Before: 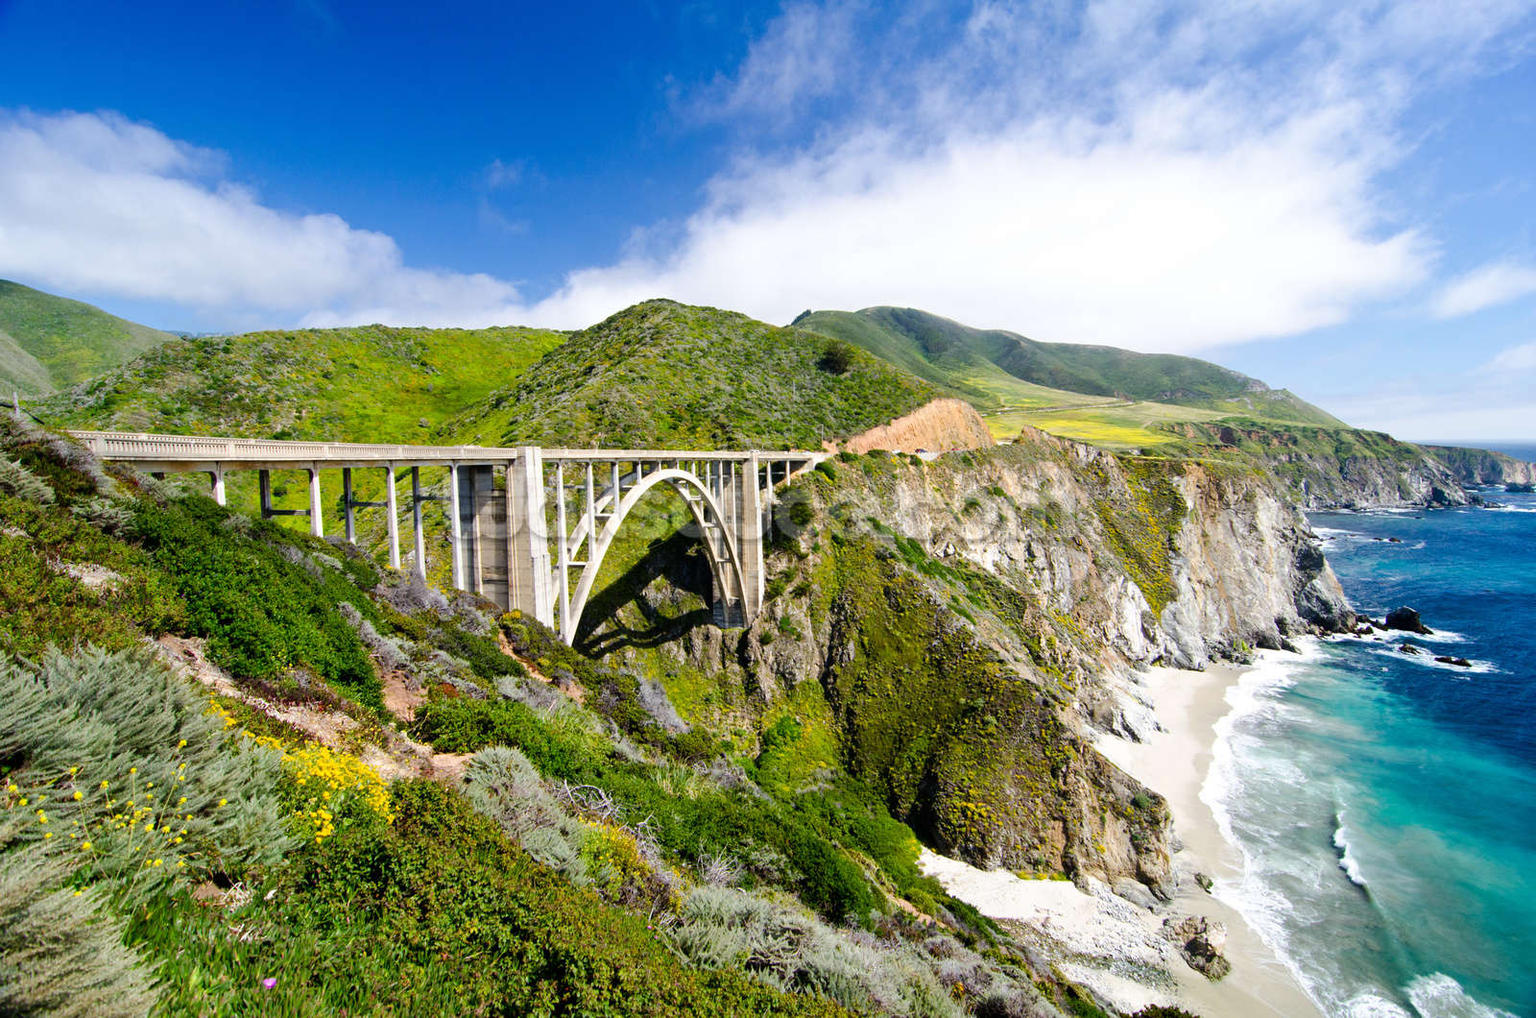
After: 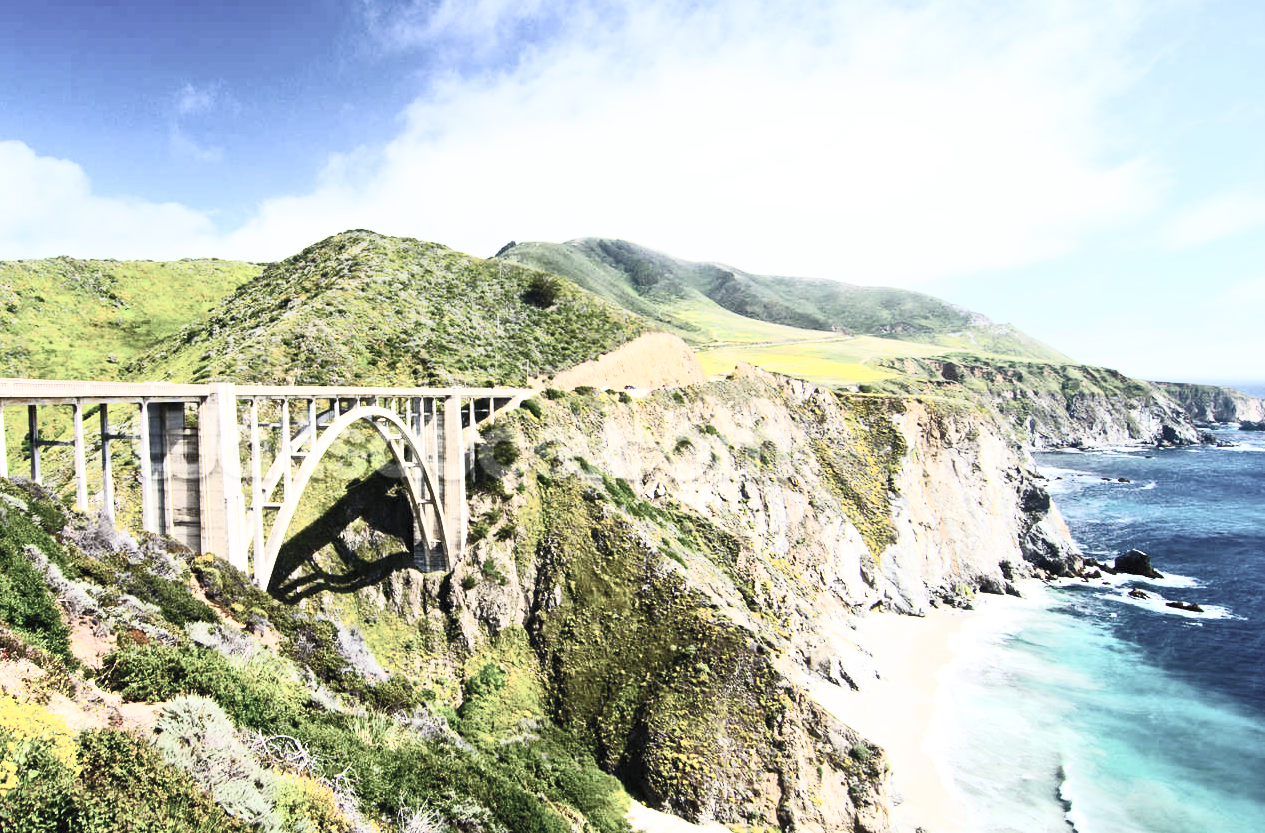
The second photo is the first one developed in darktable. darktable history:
crop and rotate: left 20.578%, top 7.783%, right 0.34%, bottom 13.541%
contrast brightness saturation: contrast 0.577, brightness 0.577, saturation -0.339
